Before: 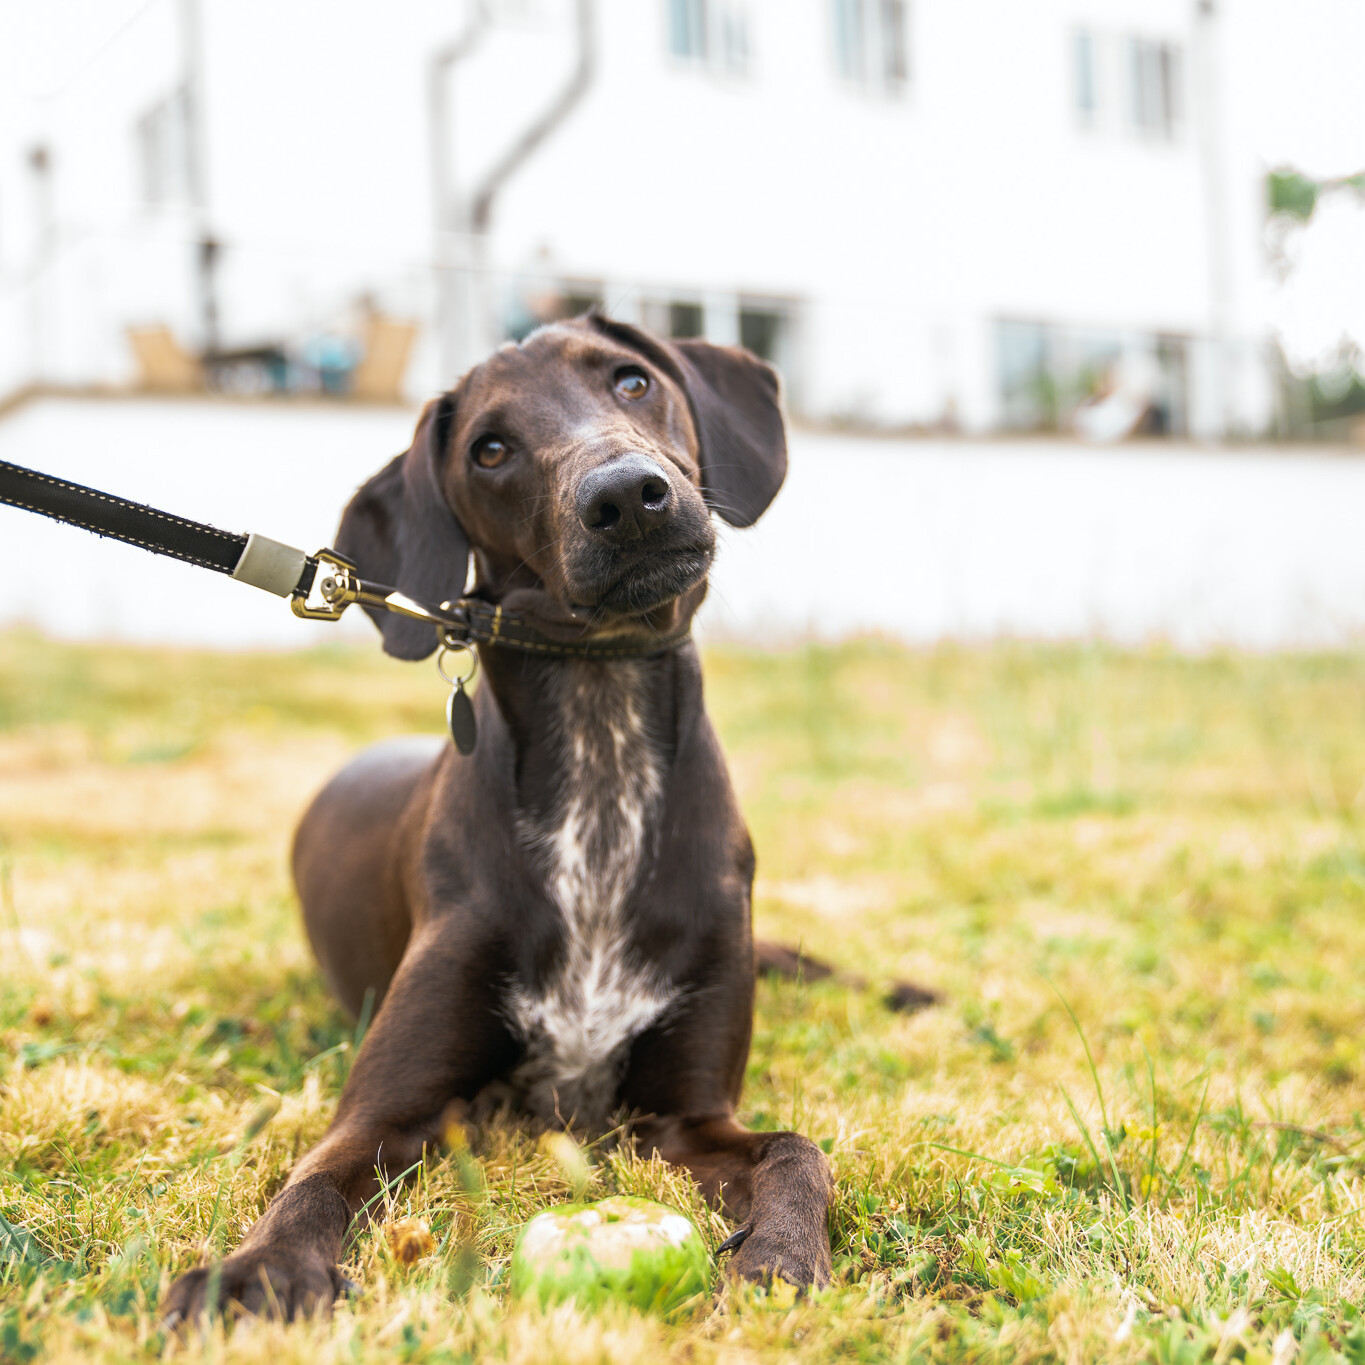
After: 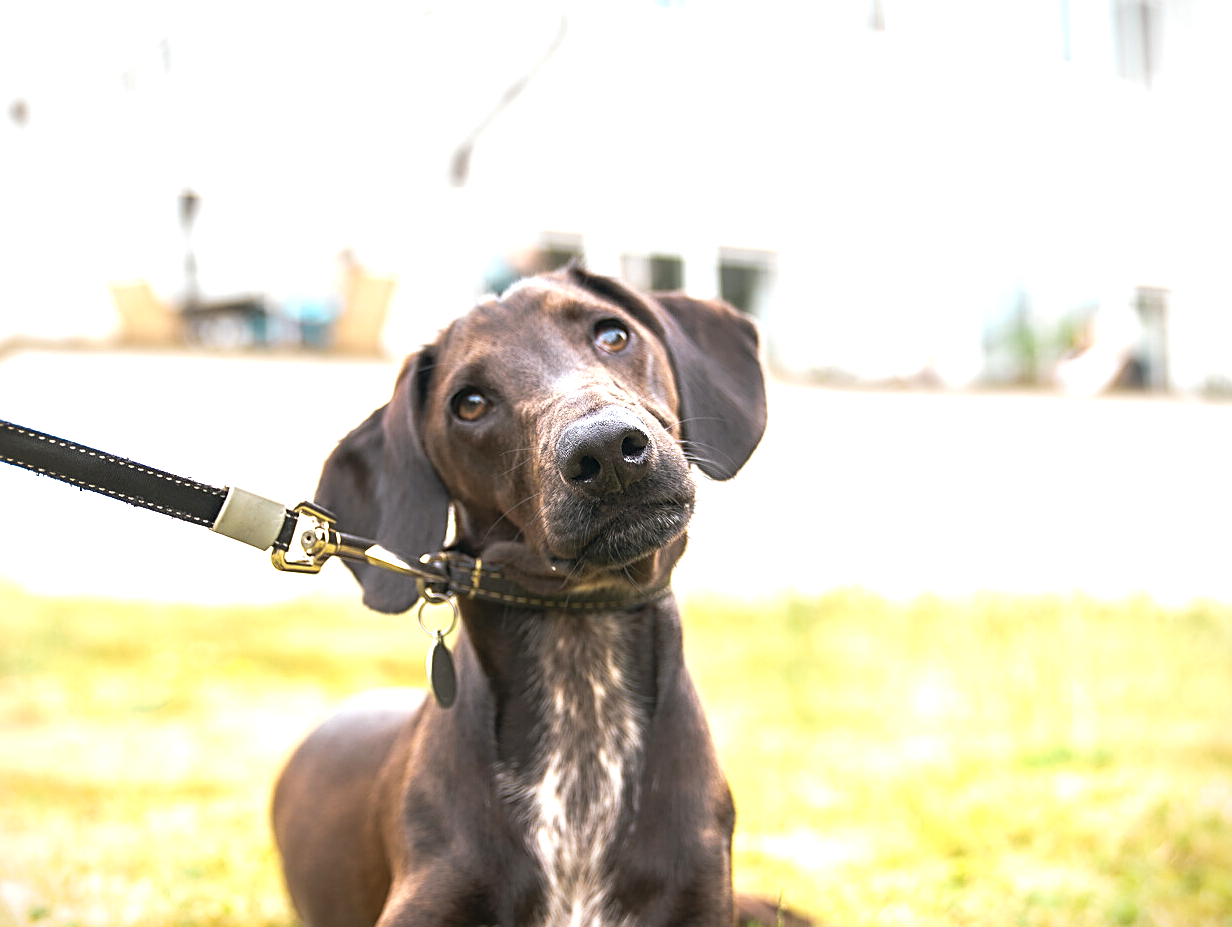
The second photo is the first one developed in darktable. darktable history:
exposure: black level correction 0, exposure 0.7 EV, compensate exposure bias true, compensate highlight preservation false
sharpen: radius 1.967
crop: left 1.509%, top 3.452%, right 7.696%, bottom 28.452%
vignetting: fall-off start 97.23%, saturation -0.024, center (-0.033, -0.042), width/height ratio 1.179, unbound false
